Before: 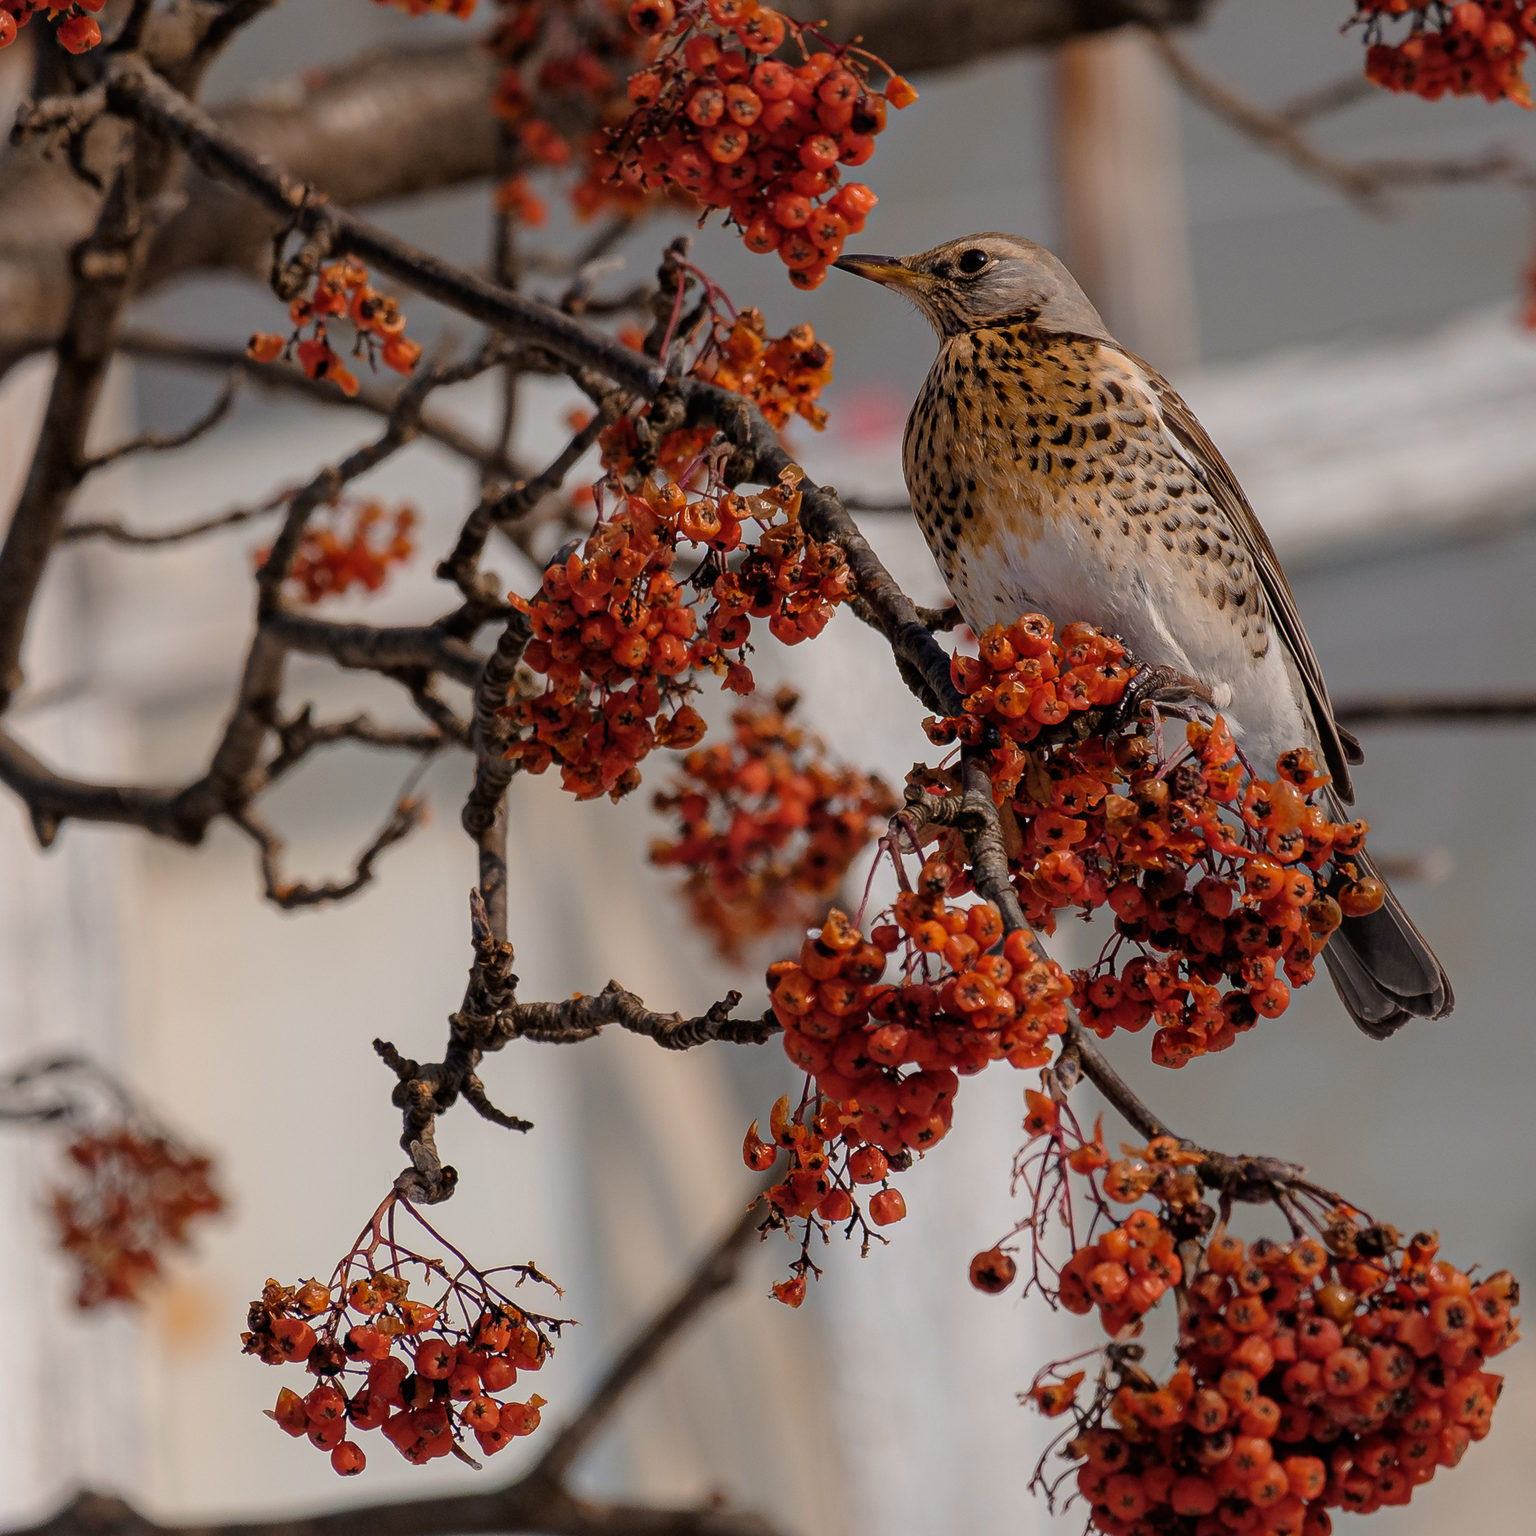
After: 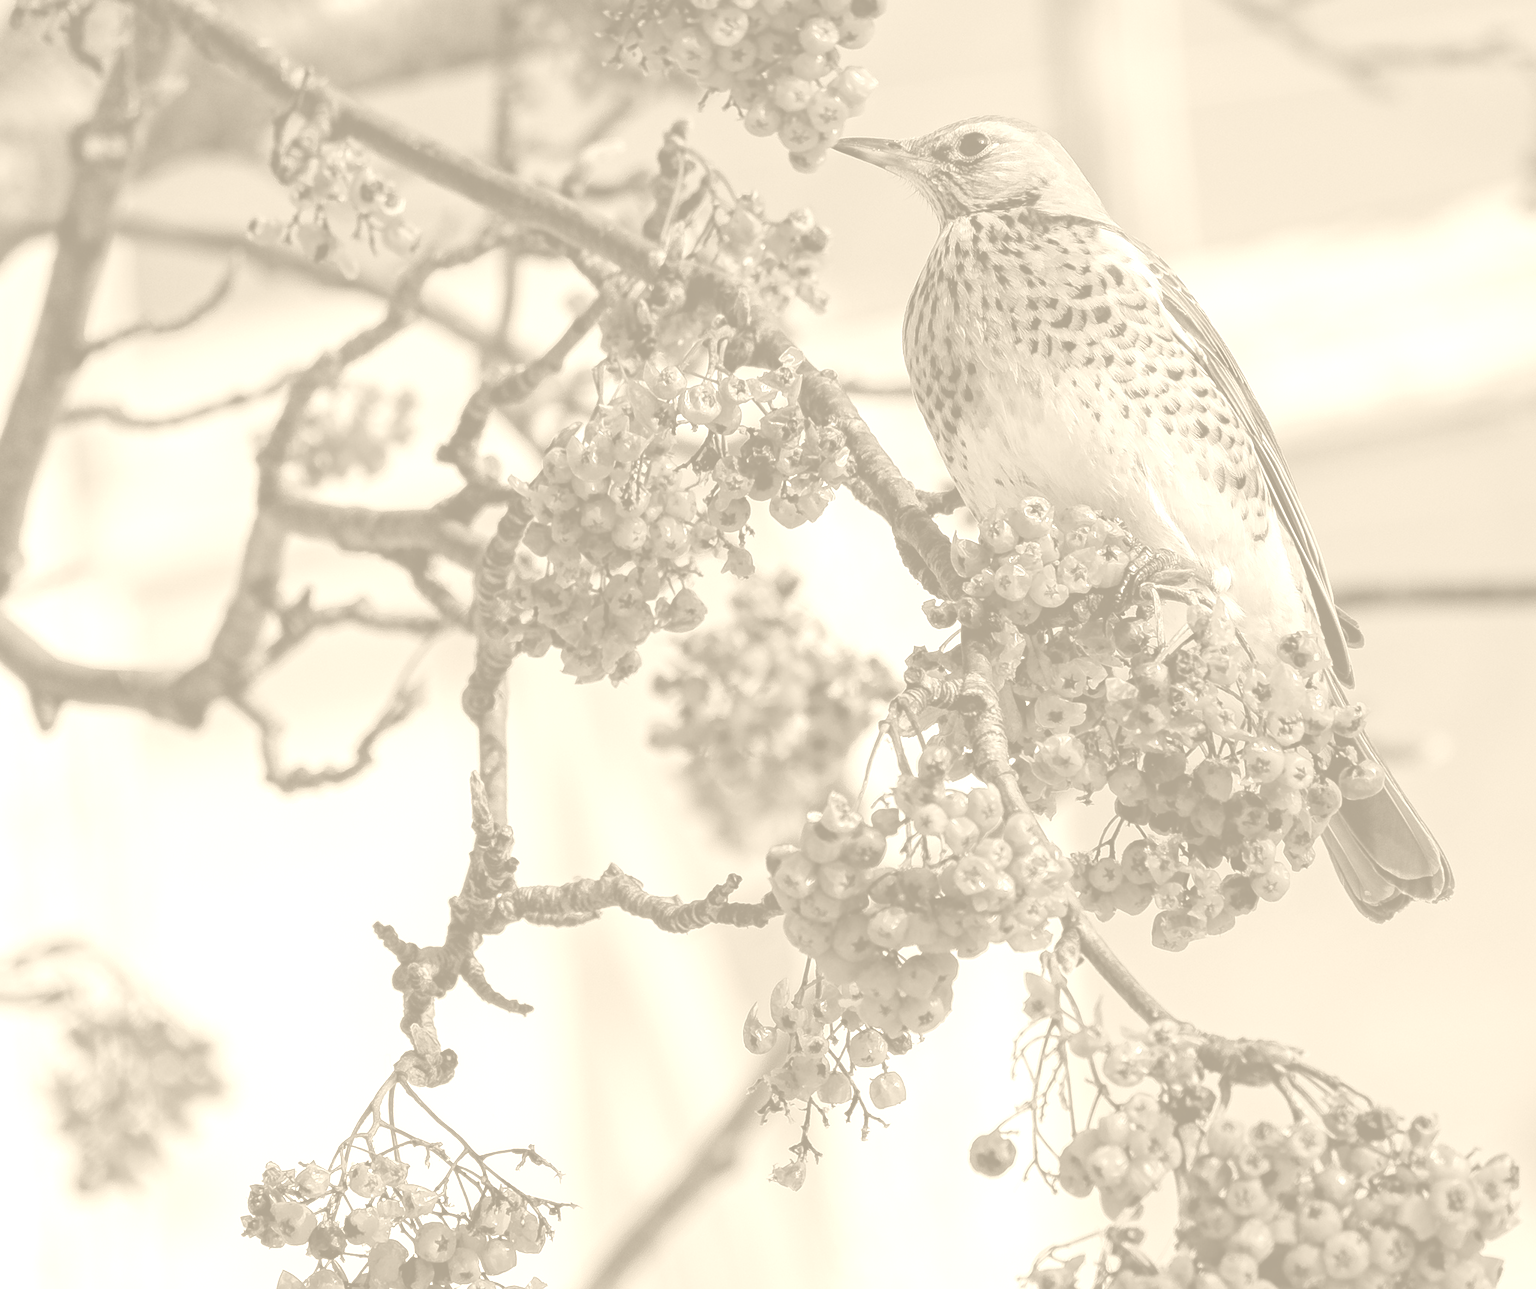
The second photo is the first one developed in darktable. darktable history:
white balance: red 0.948, green 1.02, blue 1.176
colorize: hue 36°, saturation 71%, lightness 80.79%
crop: top 7.625%, bottom 8.027%
